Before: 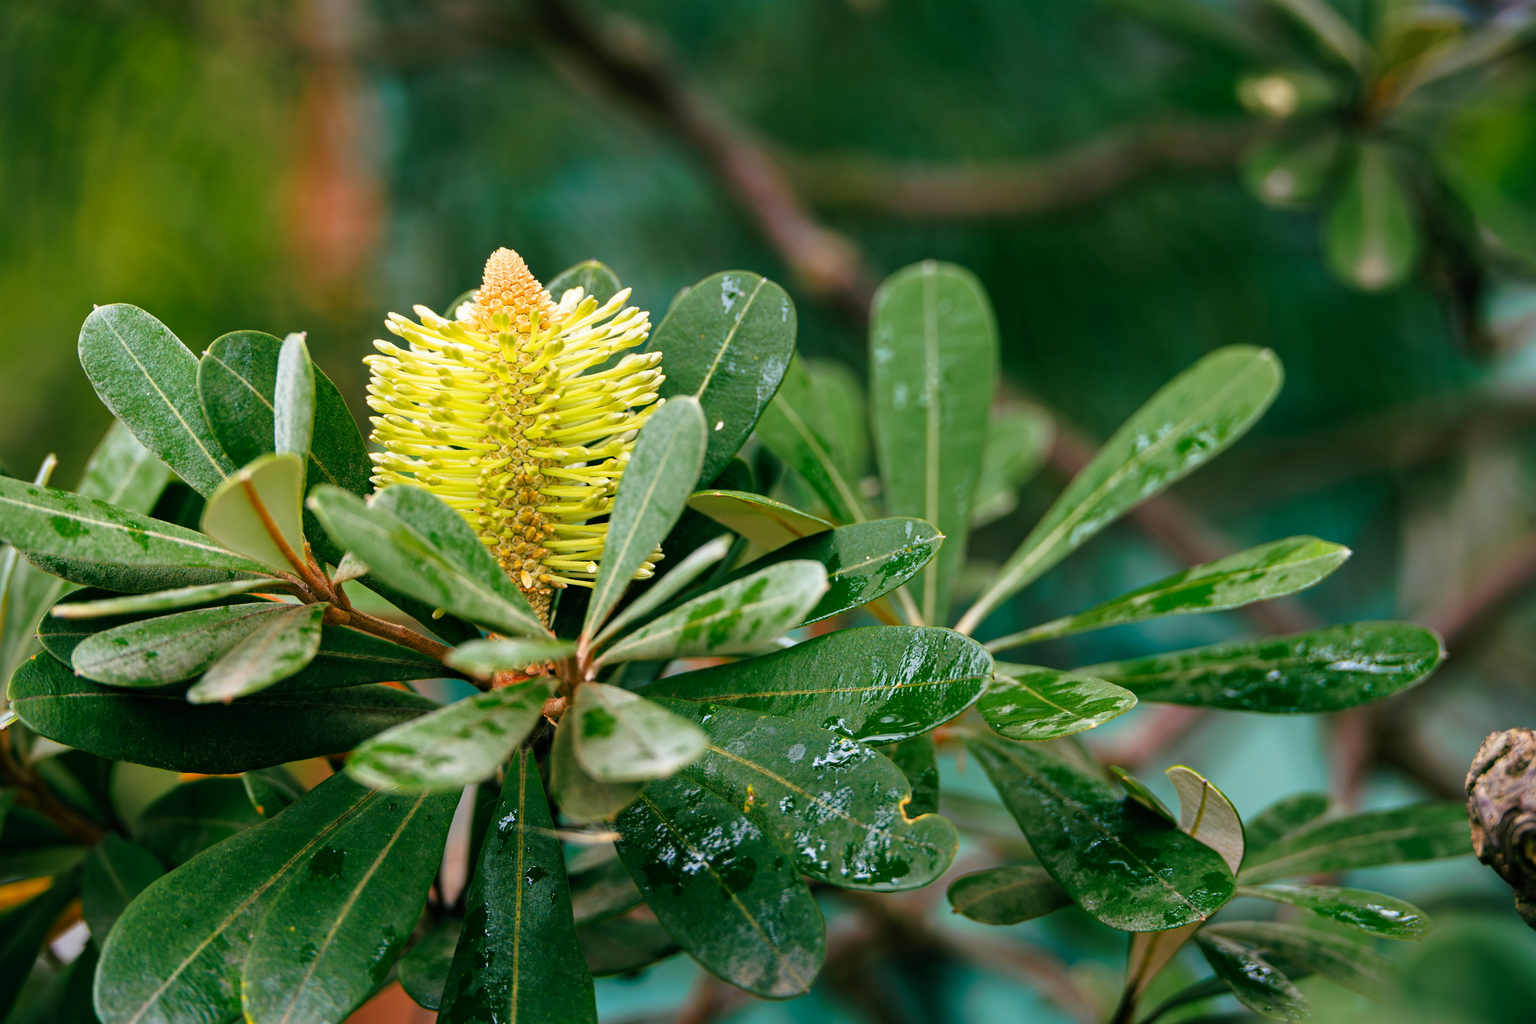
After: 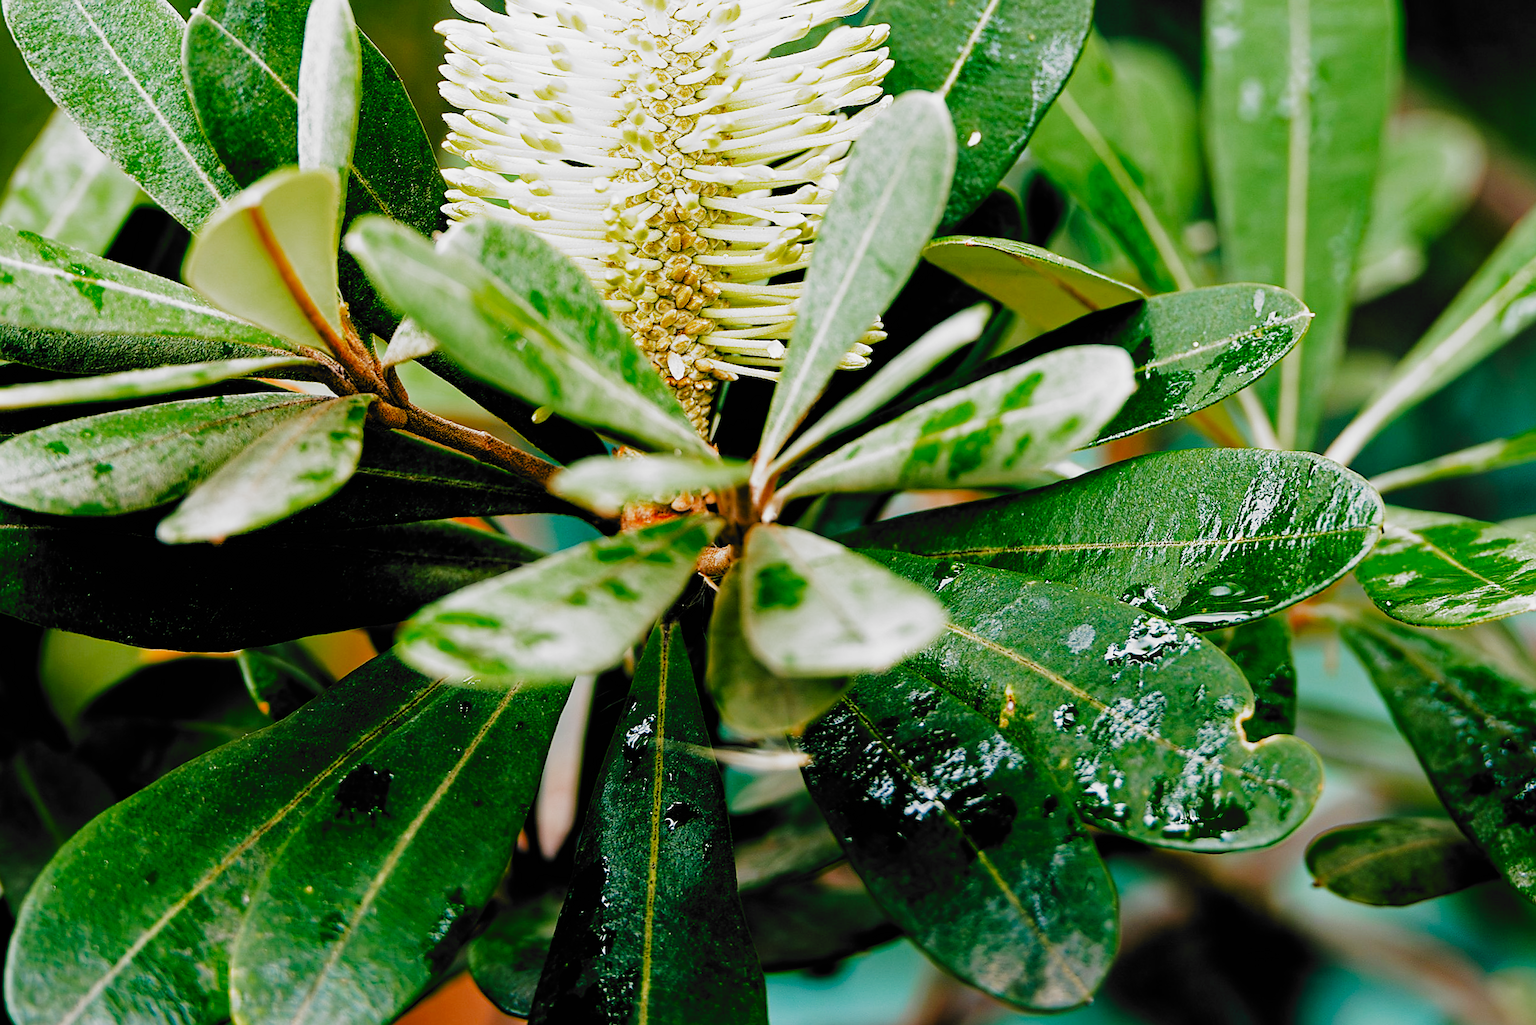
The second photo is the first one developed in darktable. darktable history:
crop and rotate: angle -1.22°, left 3.818%, top 32.032%, right 28.304%
sharpen: radius 1.395, amount 1.237, threshold 0.744
filmic rgb: black relative exposure -5.03 EV, white relative exposure 3.96 EV, hardness 2.9, contrast 1.297, highlights saturation mix -30.67%, add noise in highlights 0, preserve chrominance no, color science v3 (2019), use custom middle-gray values true, contrast in highlights soft
exposure: black level correction 0.001, exposure 0.498 EV, compensate highlight preservation false
